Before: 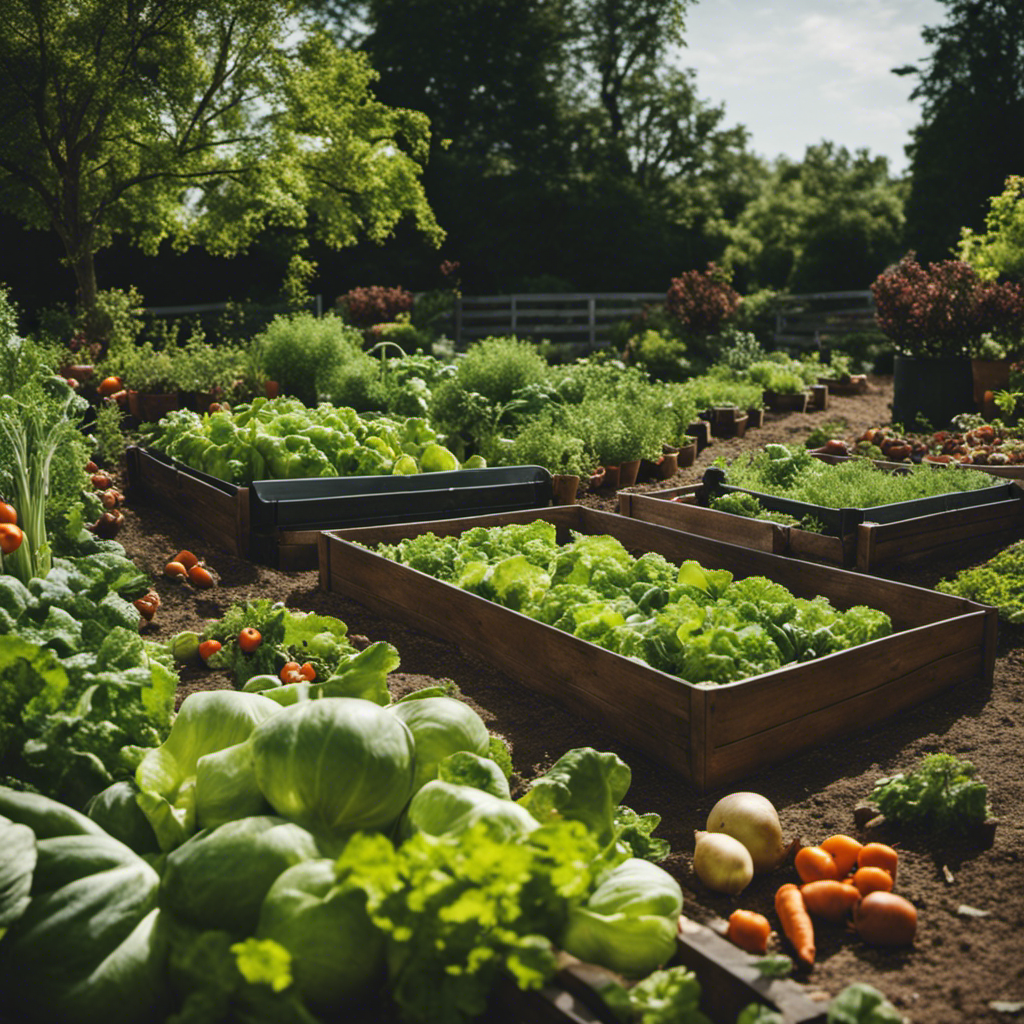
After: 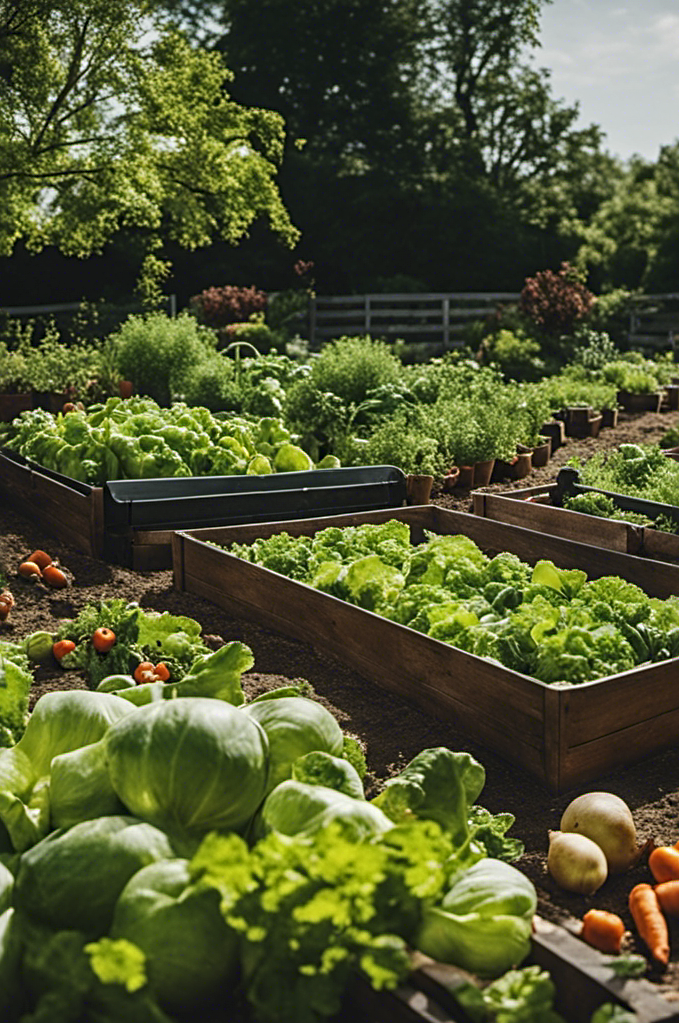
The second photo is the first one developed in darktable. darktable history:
crop and rotate: left 14.309%, right 19.345%
tone equalizer: edges refinement/feathering 500, mask exposure compensation -1.57 EV, preserve details no
exposure: exposure -0.149 EV, compensate exposure bias true, compensate highlight preservation false
sharpen: radius 2.787
local contrast: on, module defaults
